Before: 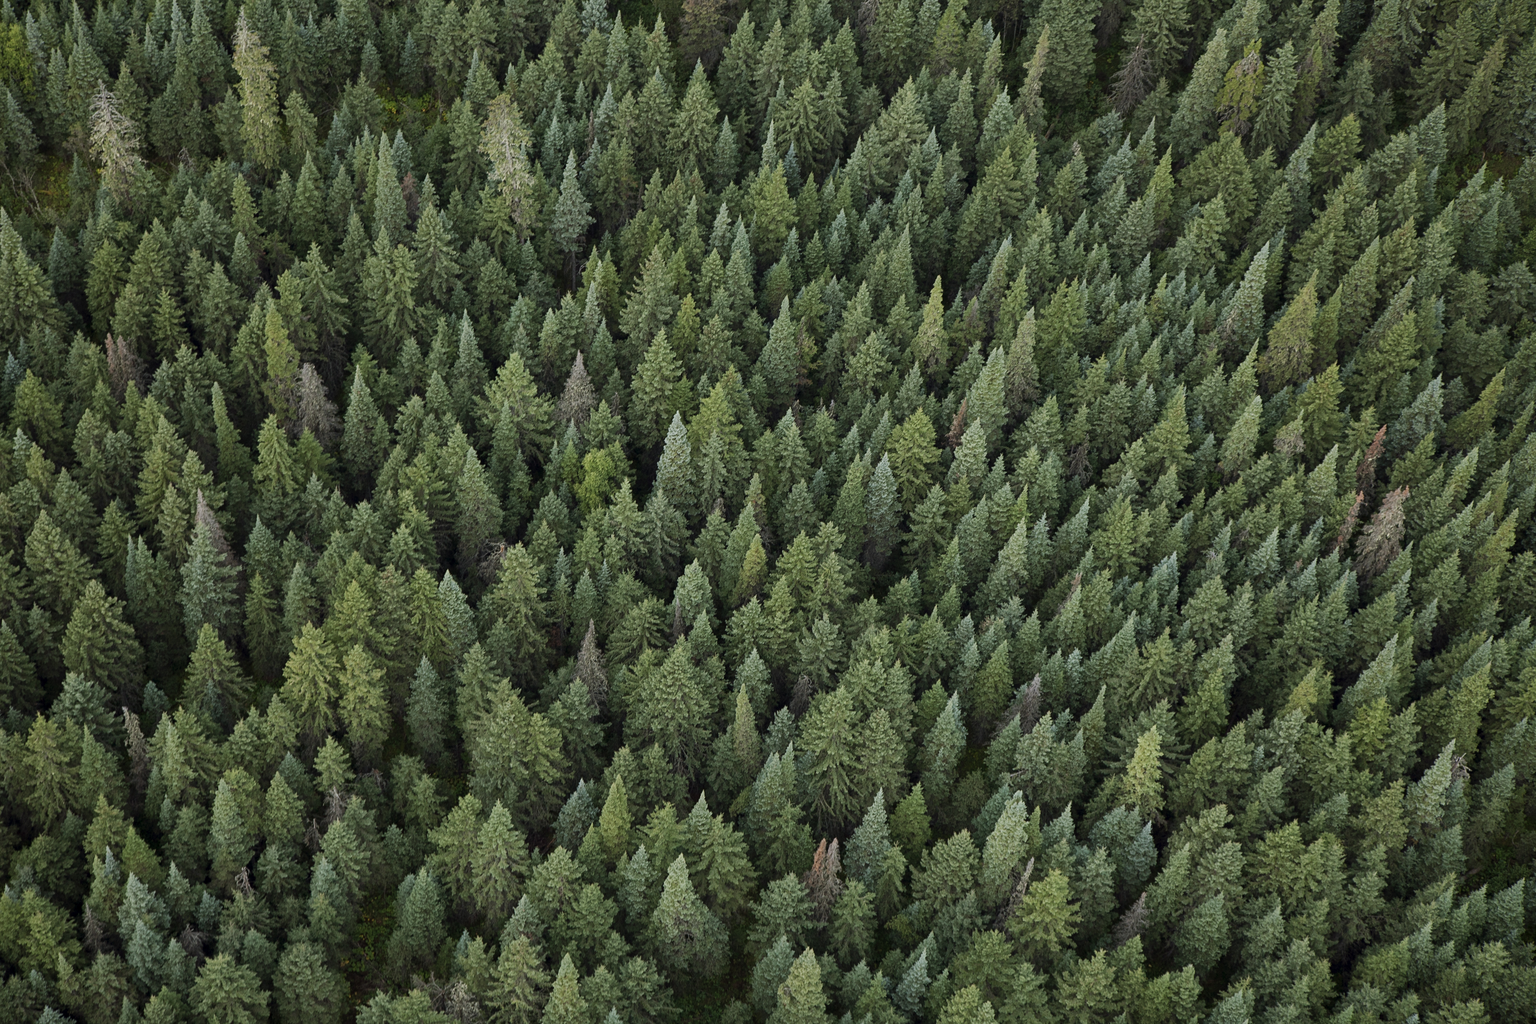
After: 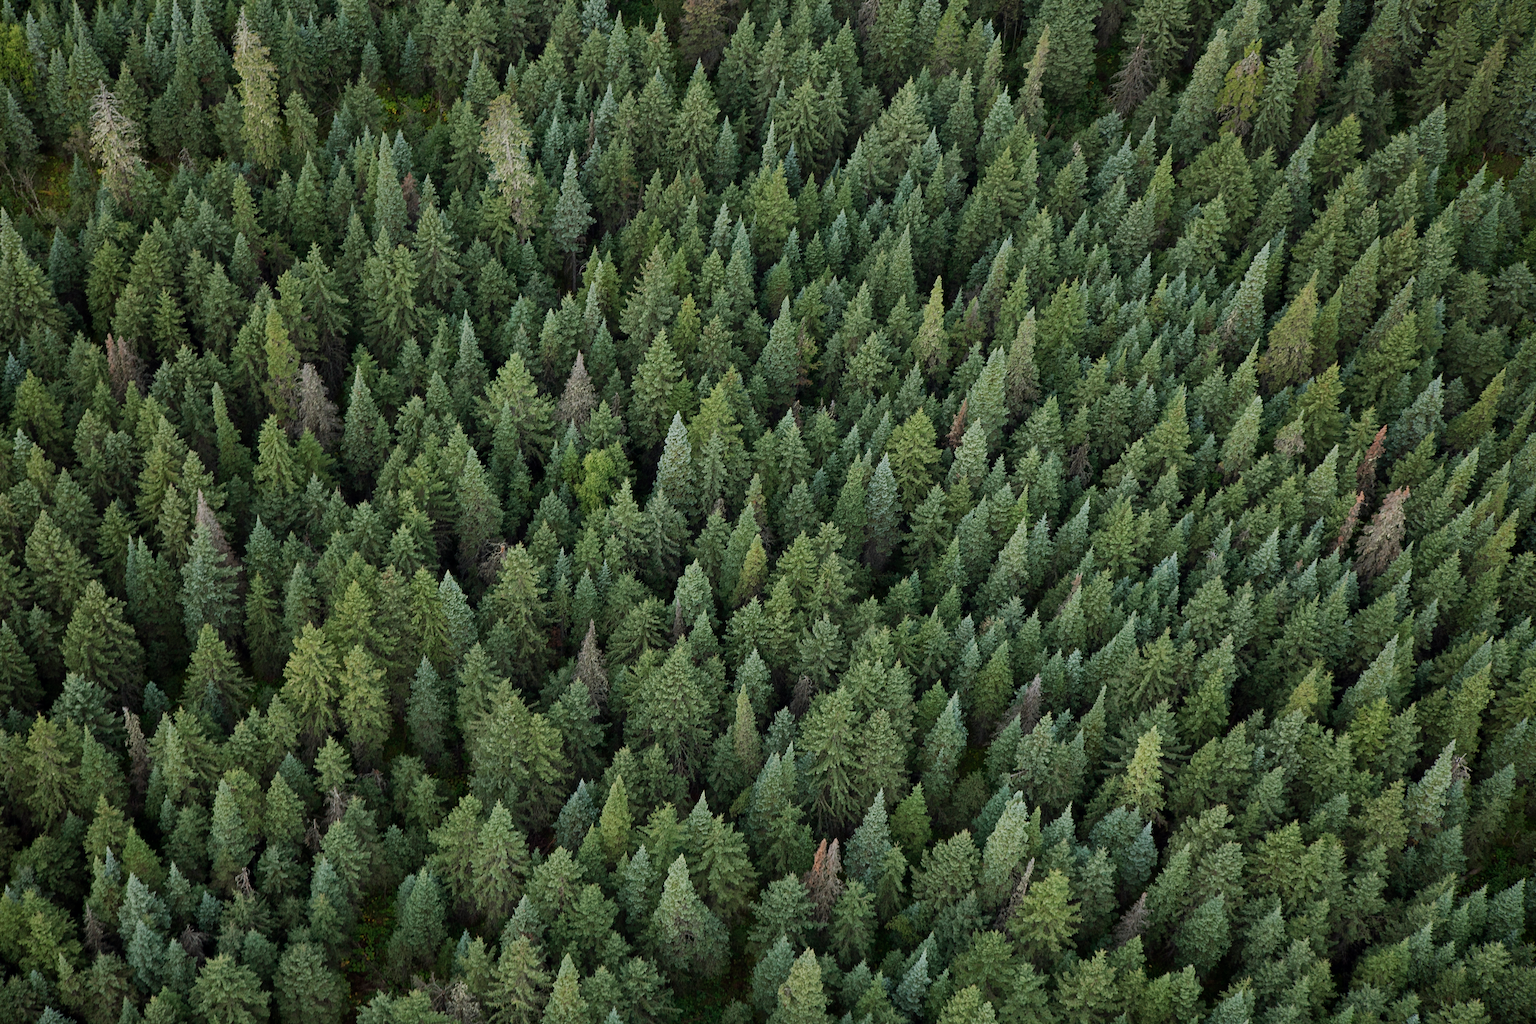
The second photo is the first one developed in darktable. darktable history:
color calibration: illuminant same as pipeline (D50), x 0.347, y 0.358, temperature 4988.95 K
